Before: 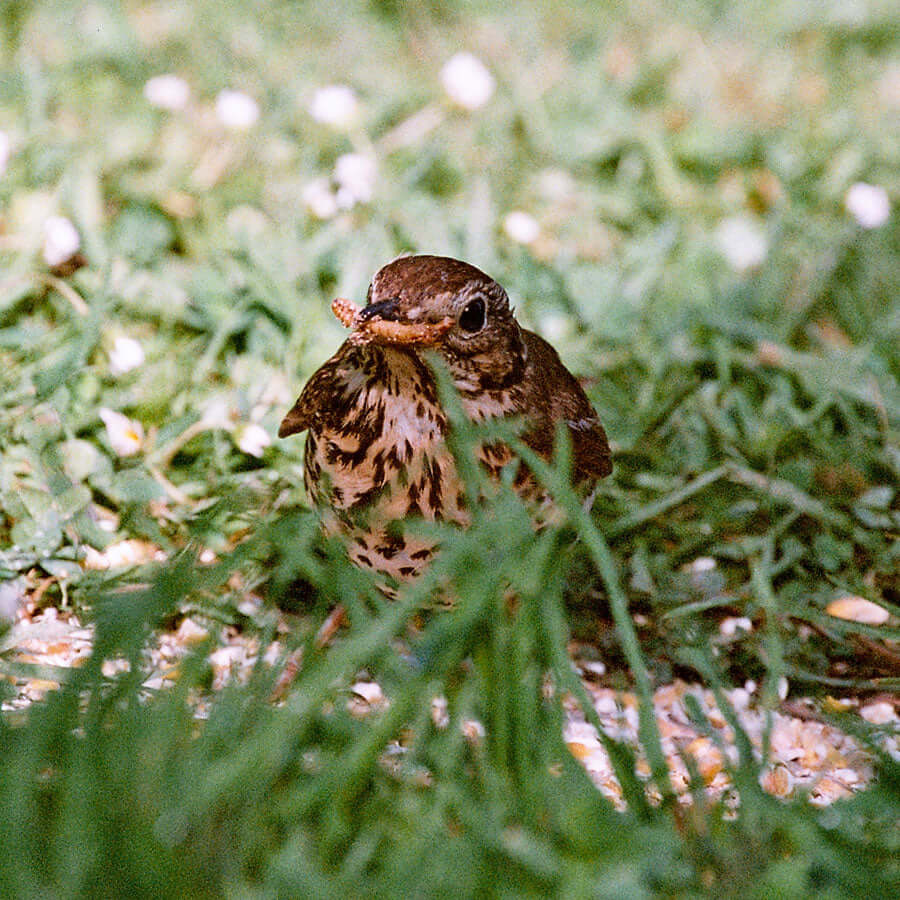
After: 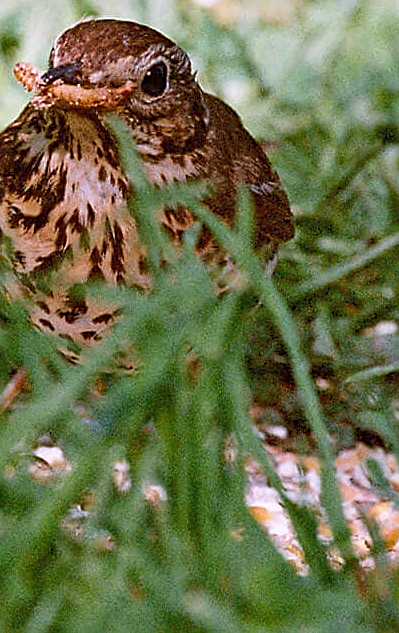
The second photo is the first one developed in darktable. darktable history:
tone equalizer: on, module defaults
crop: left 35.432%, top 26.233%, right 20.145%, bottom 3.432%
sharpen: on, module defaults
rgb curve: curves: ch0 [(0, 0) (0.093, 0.159) (0.241, 0.265) (0.414, 0.42) (1, 1)], compensate middle gray true, preserve colors basic power
